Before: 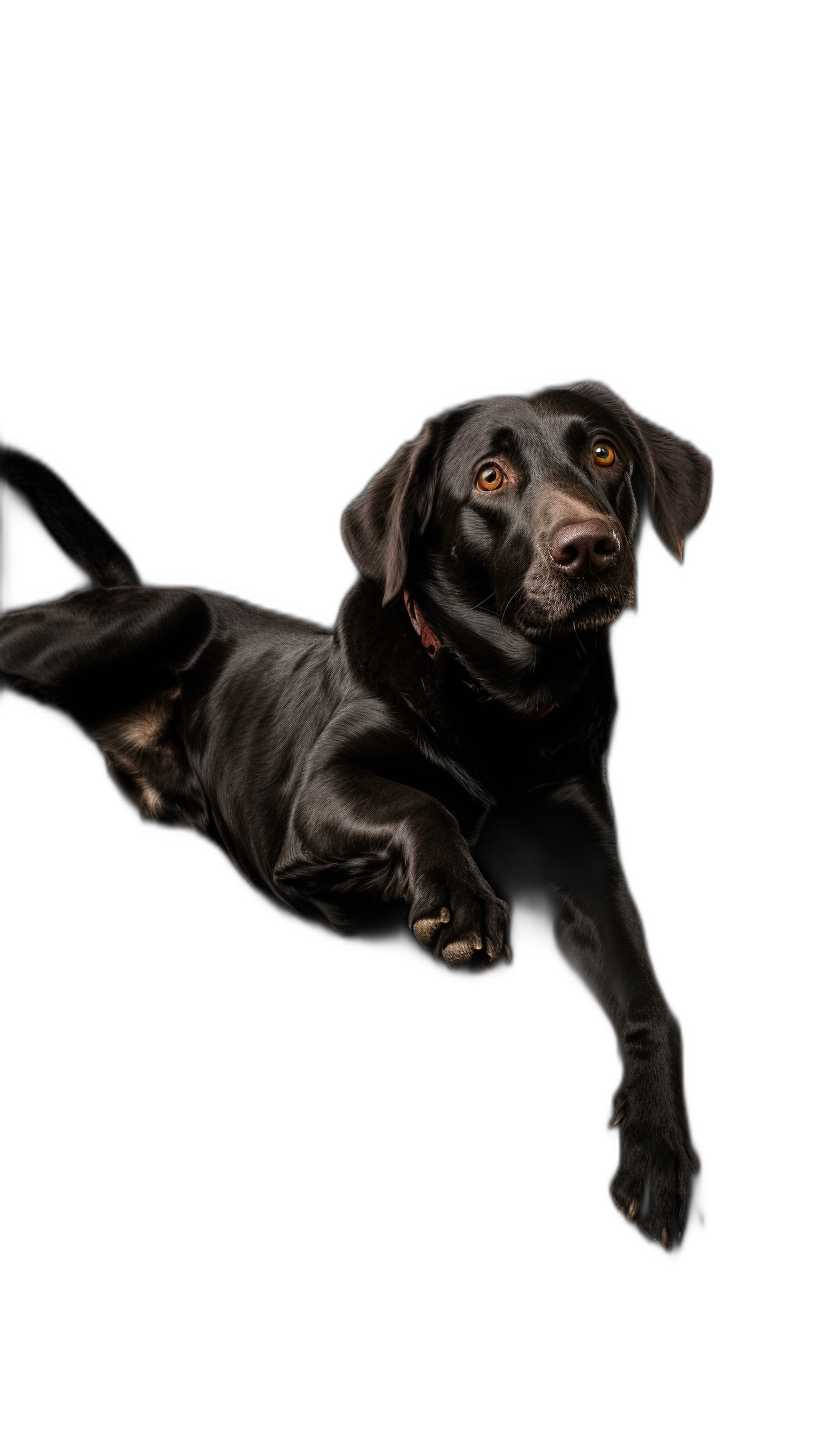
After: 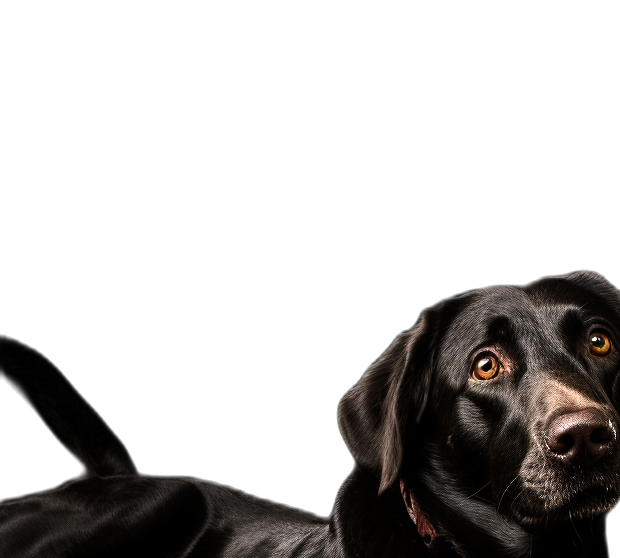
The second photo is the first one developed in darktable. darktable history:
crop: left 0.517%, top 7.646%, right 23.434%, bottom 54.002%
tone equalizer: -8 EV -1.08 EV, -7 EV -1.01 EV, -6 EV -0.902 EV, -5 EV -0.568 EV, -3 EV 0.611 EV, -2 EV 0.896 EV, -1 EV 0.989 EV, +0 EV 1.08 EV, edges refinement/feathering 500, mask exposure compensation -1.57 EV, preserve details no
